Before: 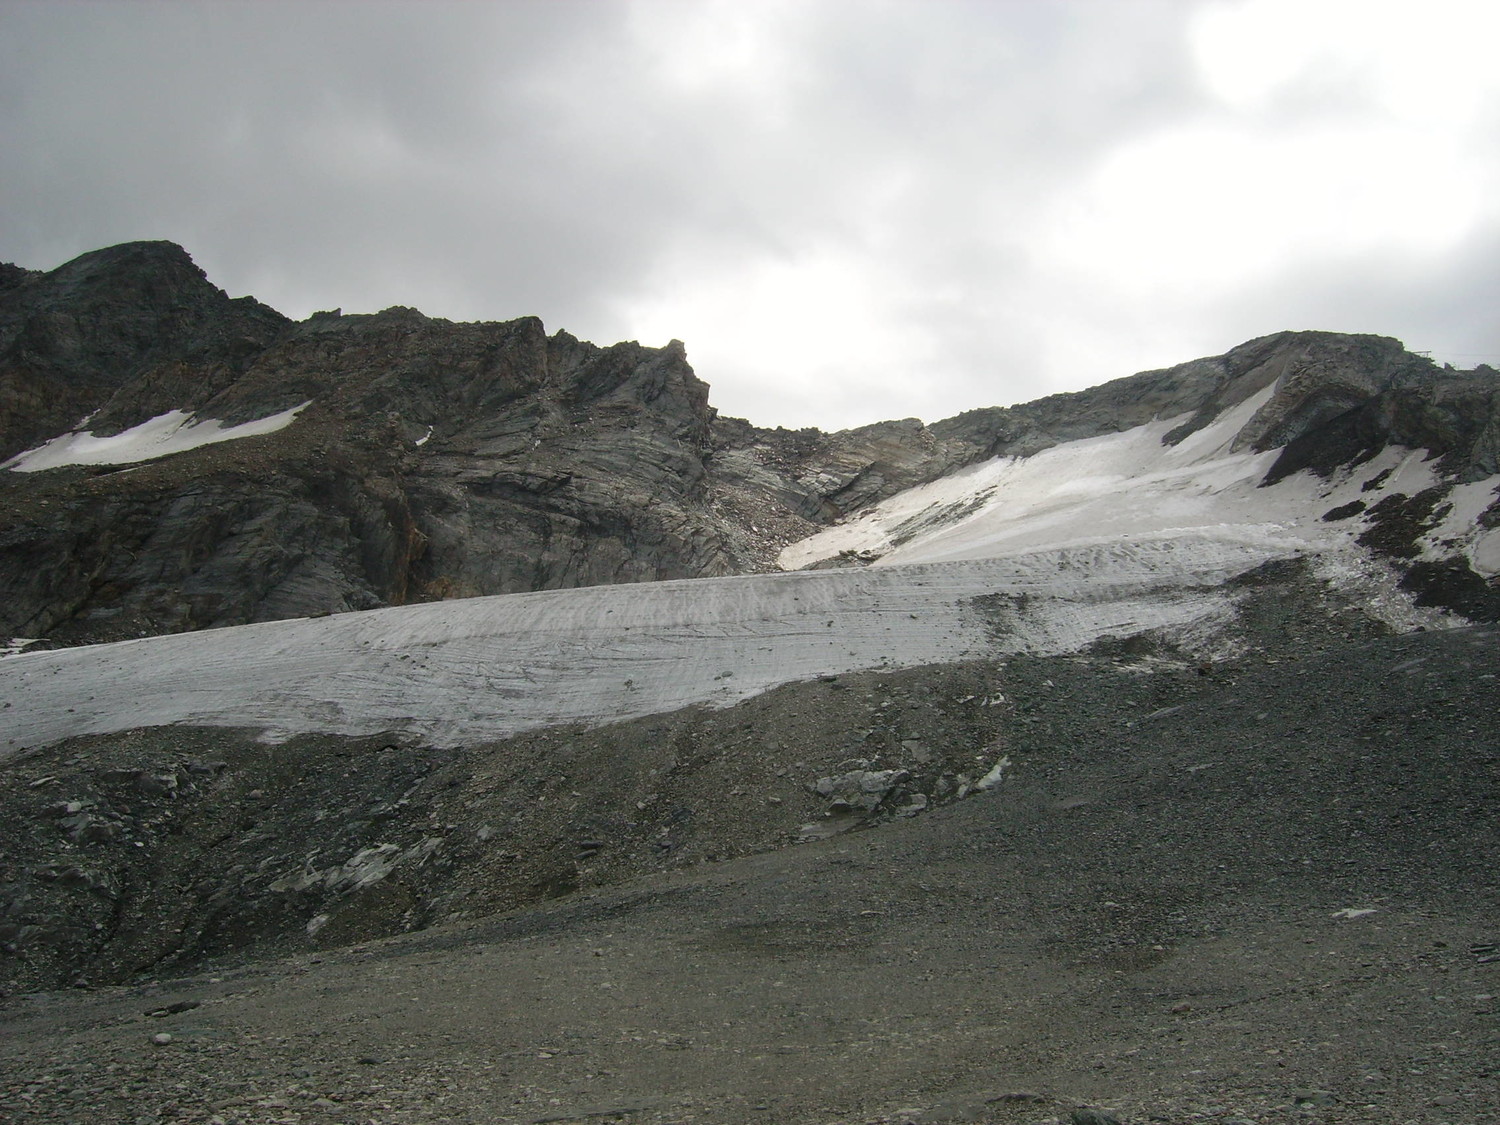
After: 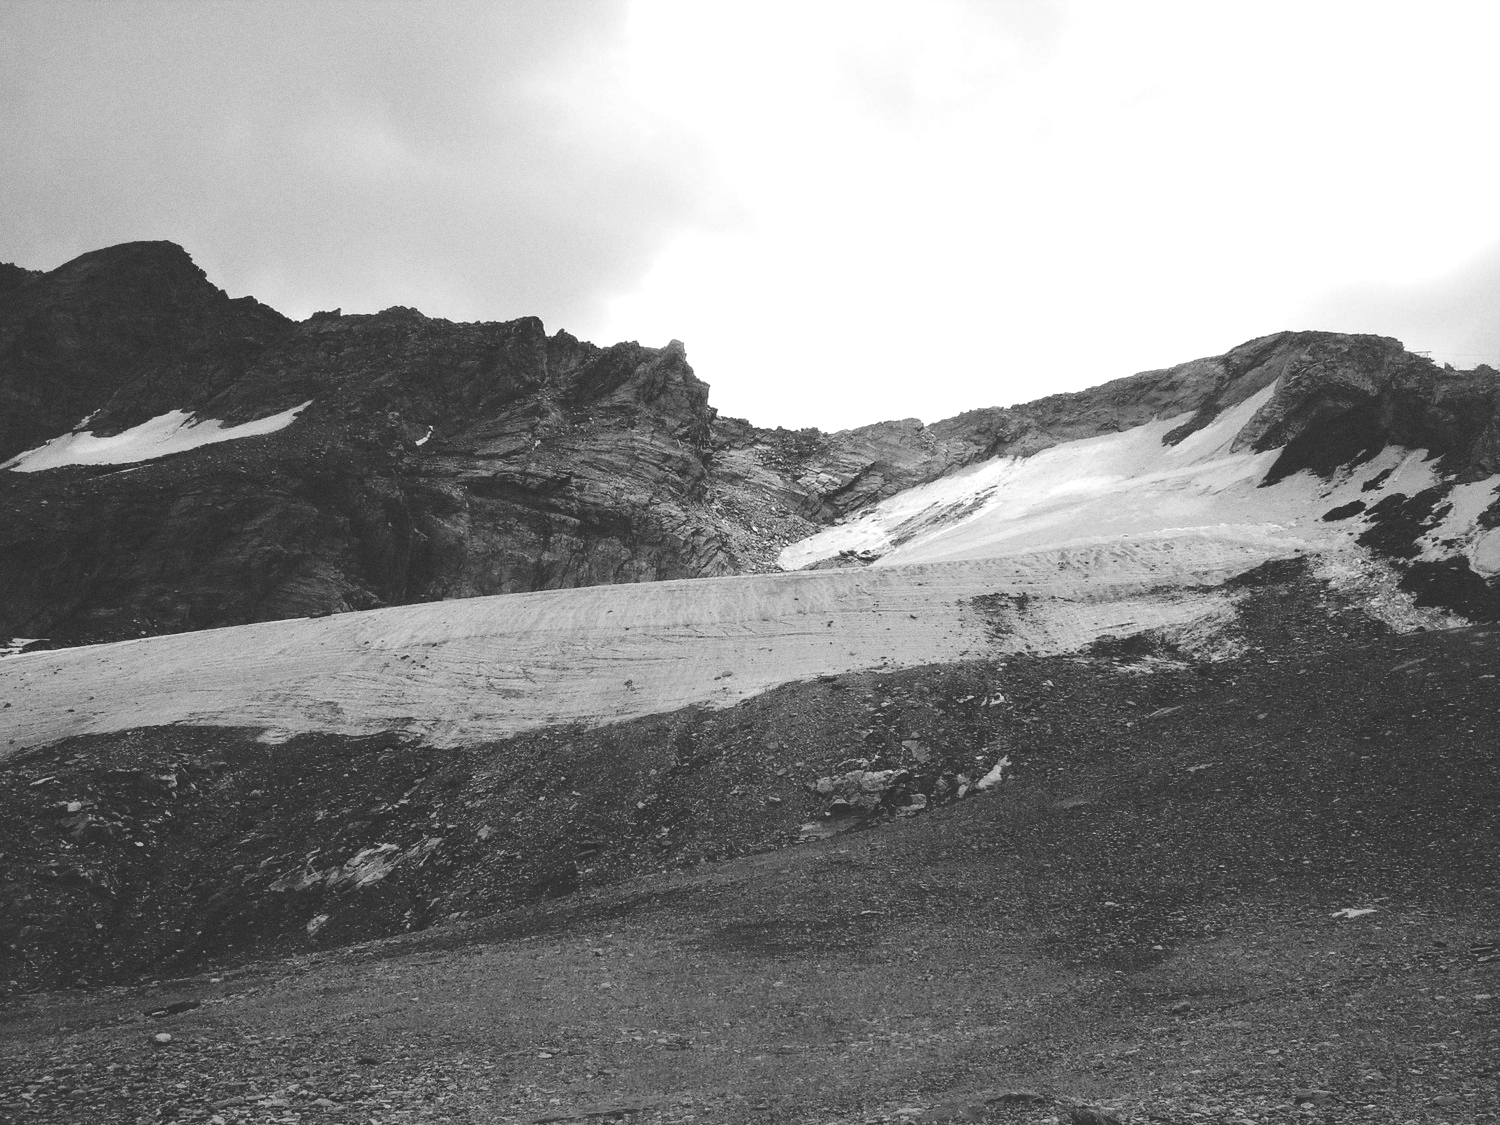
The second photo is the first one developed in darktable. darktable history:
grain: coarseness 0.09 ISO
base curve: curves: ch0 [(0, 0.024) (0.055, 0.065) (0.121, 0.166) (0.236, 0.319) (0.693, 0.726) (1, 1)], preserve colors none
color zones: curves: ch1 [(0, -0.394) (0.143, -0.394) (0.286, -0.394) (0.429, -0.392) (0.571, -0.391) (0.714, -0.391) (0.857, -0.391) (1, -0.394)]
tone equalizer: -8 EV -0.417 EV, -7 EV -0.389 EV, -6 EV -0.333 EV, -5 EV -0.222 EV, -3 EV 0.222 EV, -2 EV 0.333 EV, -1 EV 0.389 EV, +0 EV 0.417 EV, edges refinement/feathering 500, mask exposure compensation -1.25 EV, preserve details no
